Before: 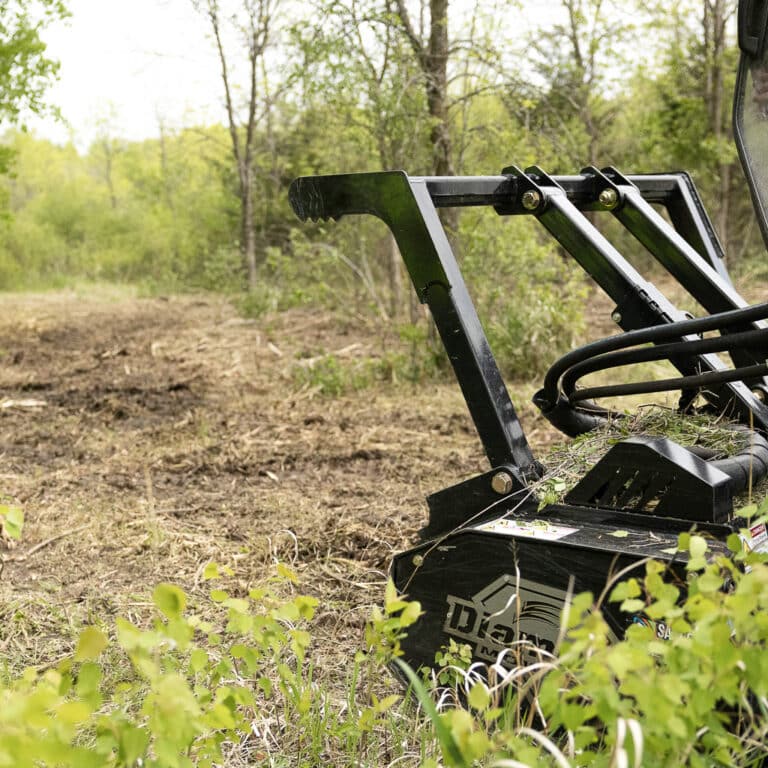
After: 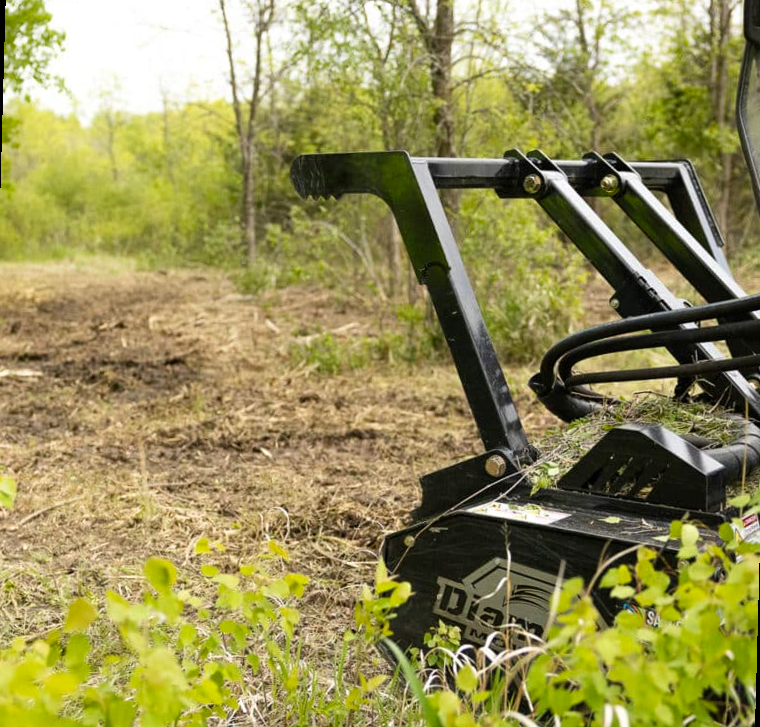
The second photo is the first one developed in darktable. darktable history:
color balance rgb: linear chroma grading › global chroma 6.48%, perceptual saturation grading › global saturation 12.96%, global vibrance 6.02%
rotate and perspective: rotation 1.57°, crop left 0.018, crop right 0.982, crop top 0.039, crop bottom 0.961
